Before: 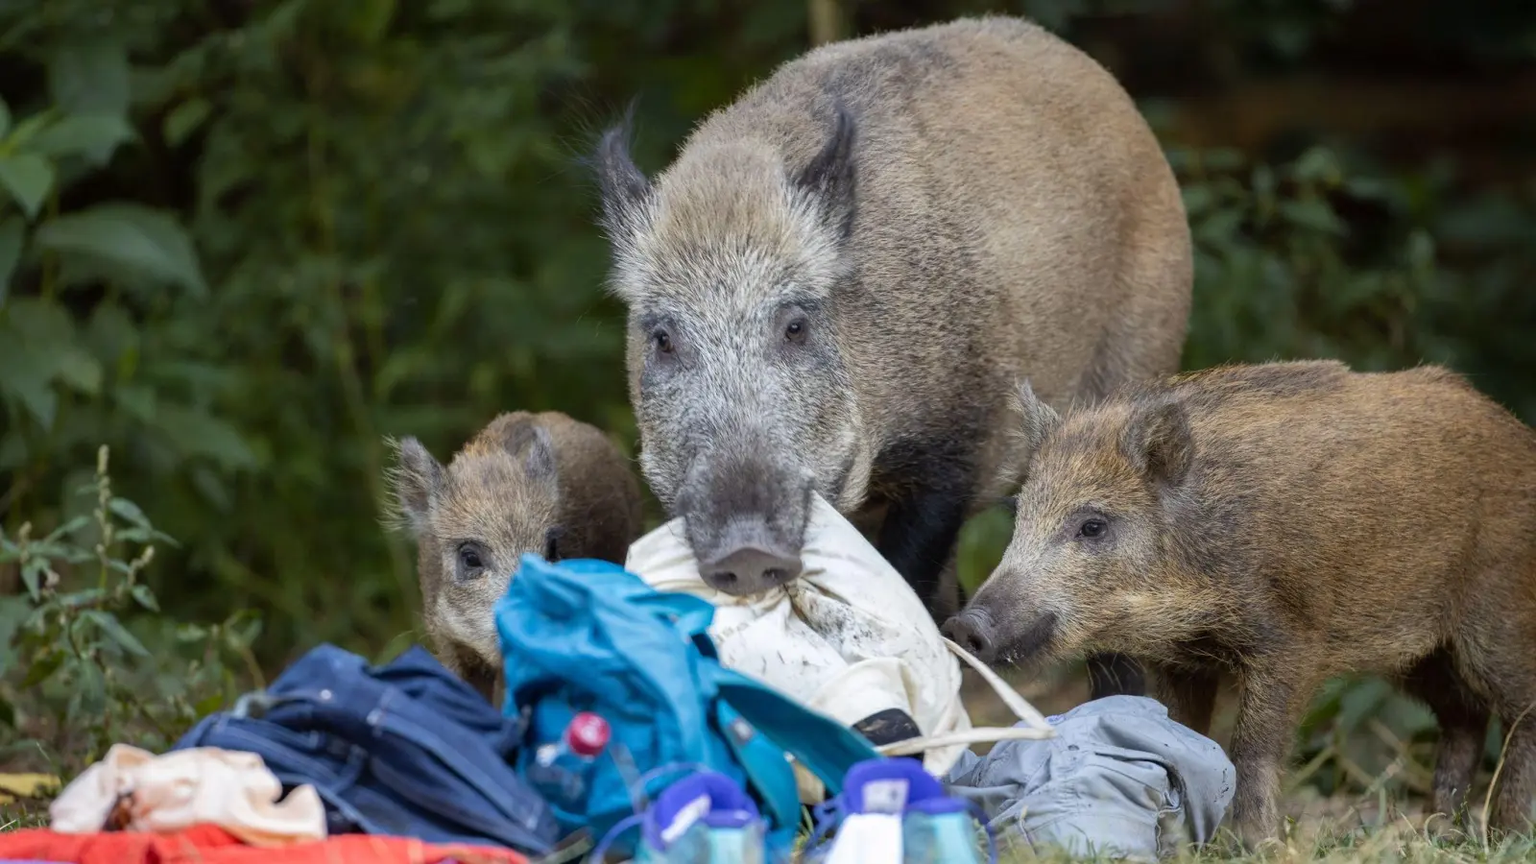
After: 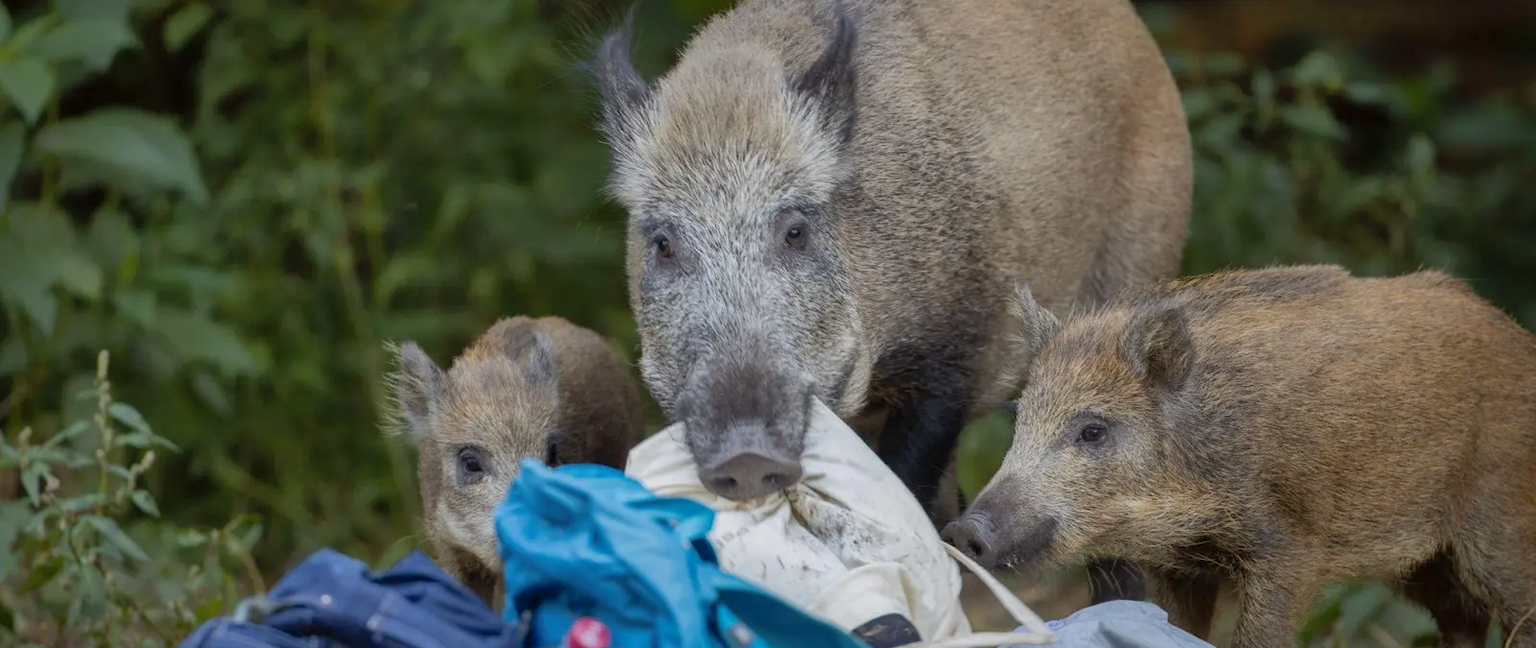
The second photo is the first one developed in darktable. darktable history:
exposure: exposure -0.236 EV, compensate highlight preservation false
crop: top 11.026%, bottom 13.874%
shadows and highlights: on, module defaults
